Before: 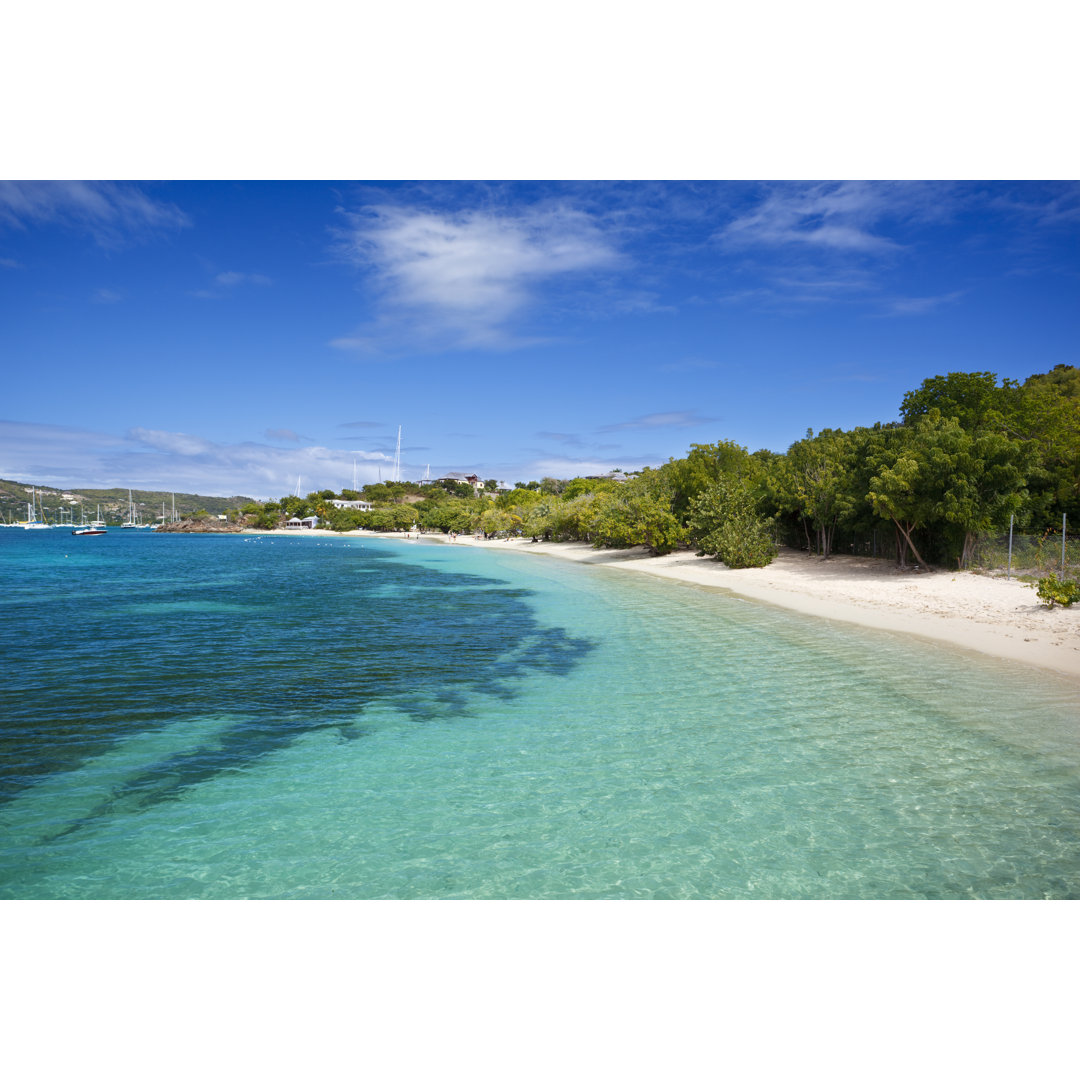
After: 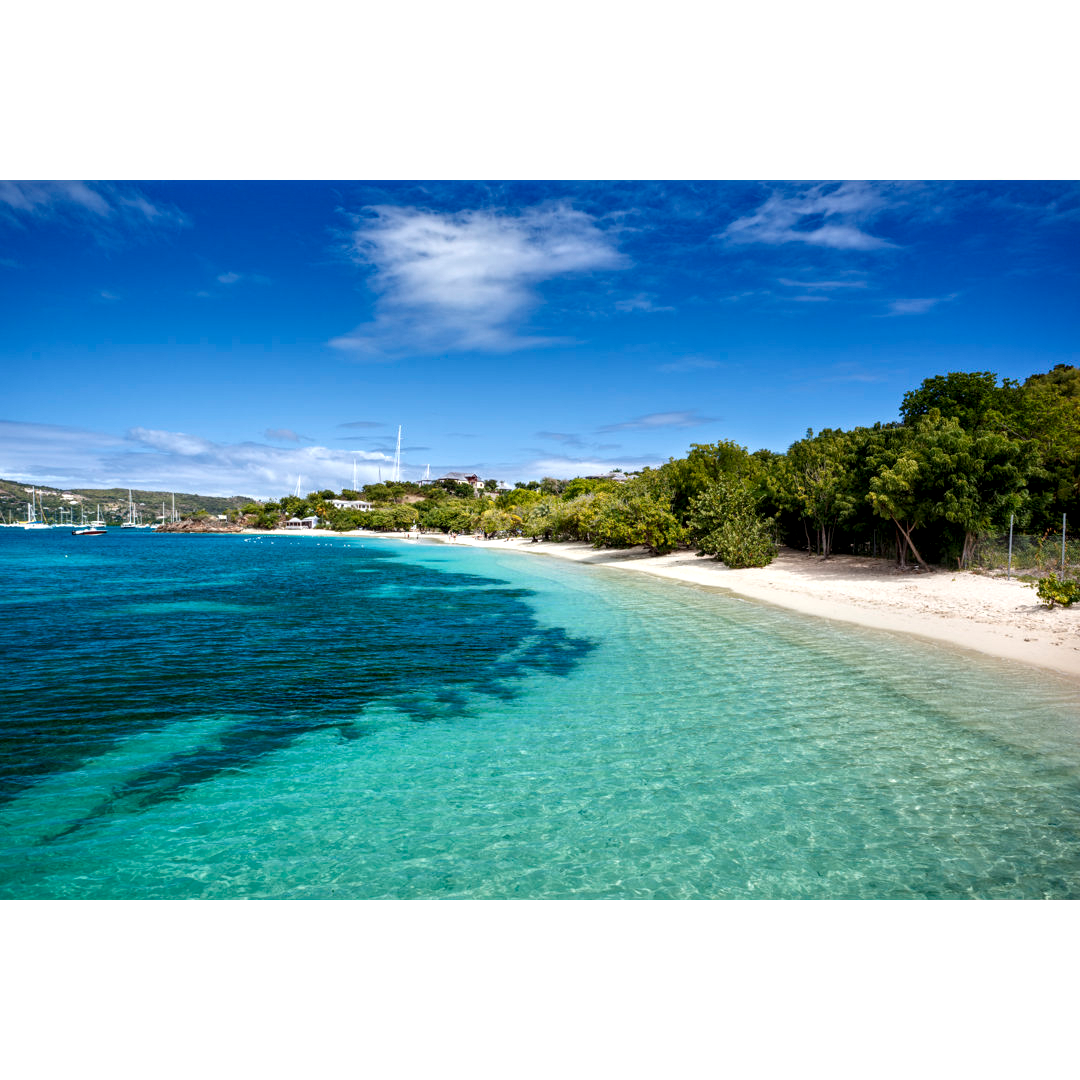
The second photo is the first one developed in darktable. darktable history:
local contrast: highlights 60%, shadows 60%, detail 160%
exposure: black level correction -0.003, exposure 0.04 EV, compensate highlight preservation false
